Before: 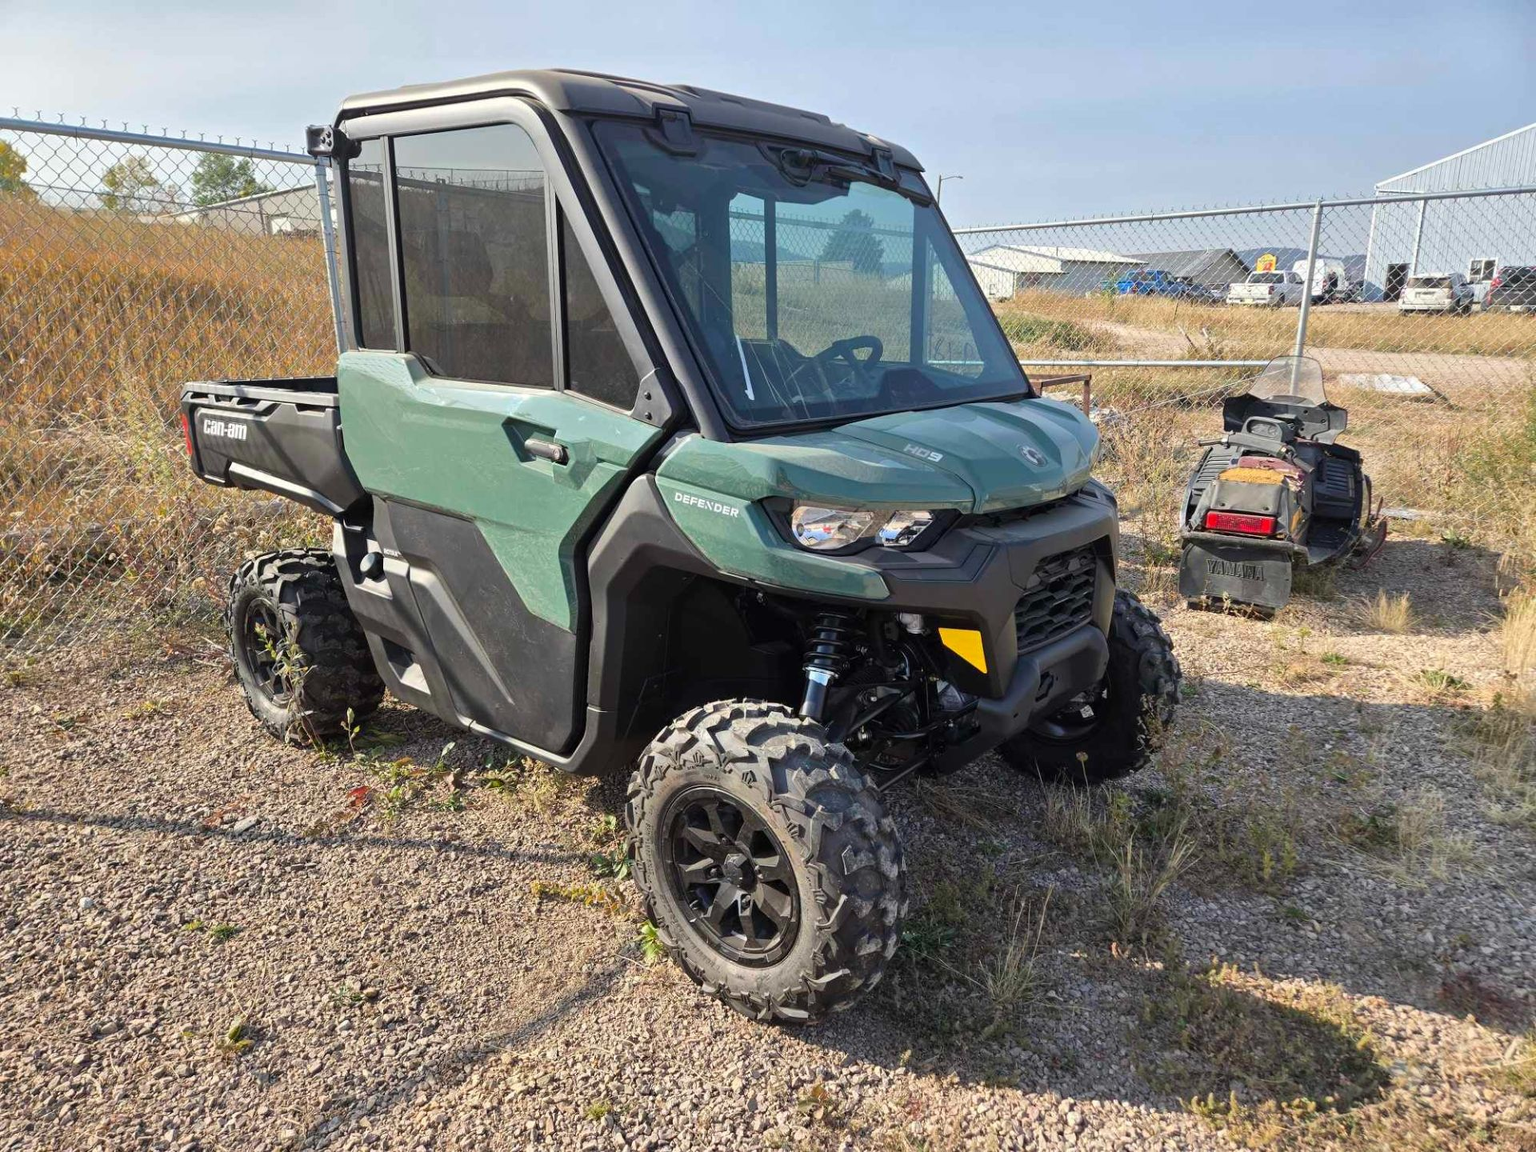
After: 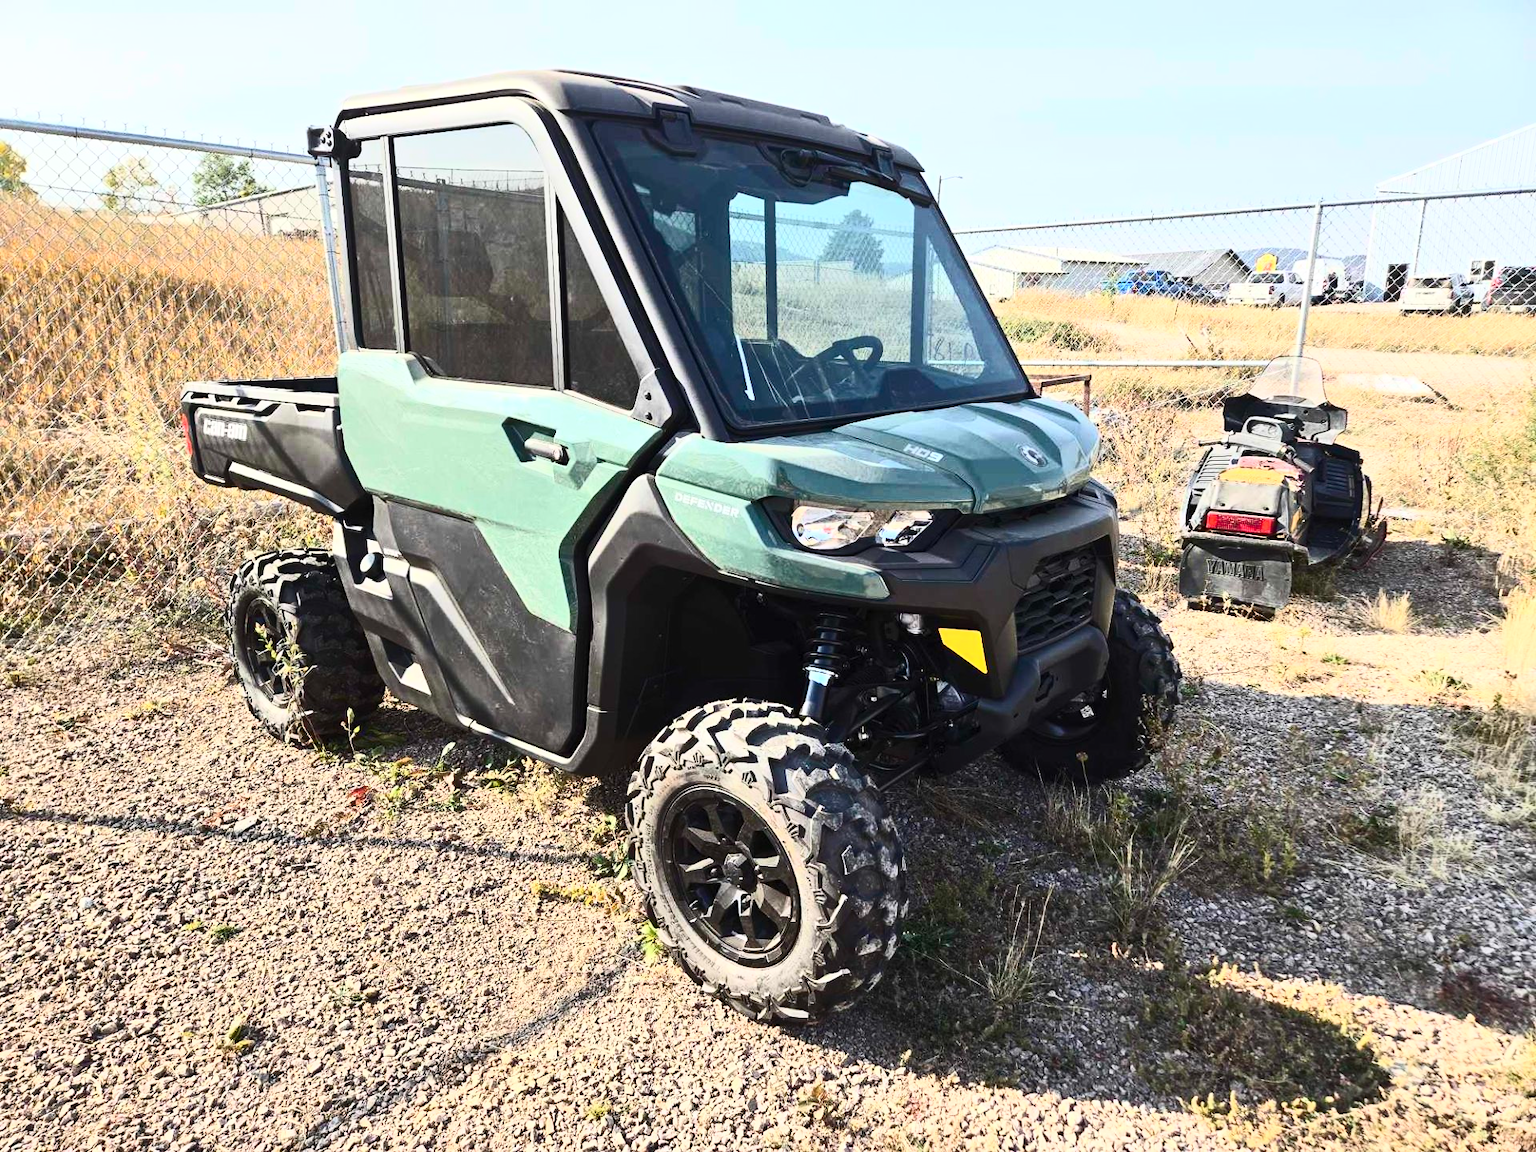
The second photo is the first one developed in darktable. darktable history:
contrast brightness saturation: contrast 0.617, brightness 0.338, saturation 0.138
tone equalizer: edges refinement/feathering 500, mask exposure compensation -1.57 EV, preserve details no
